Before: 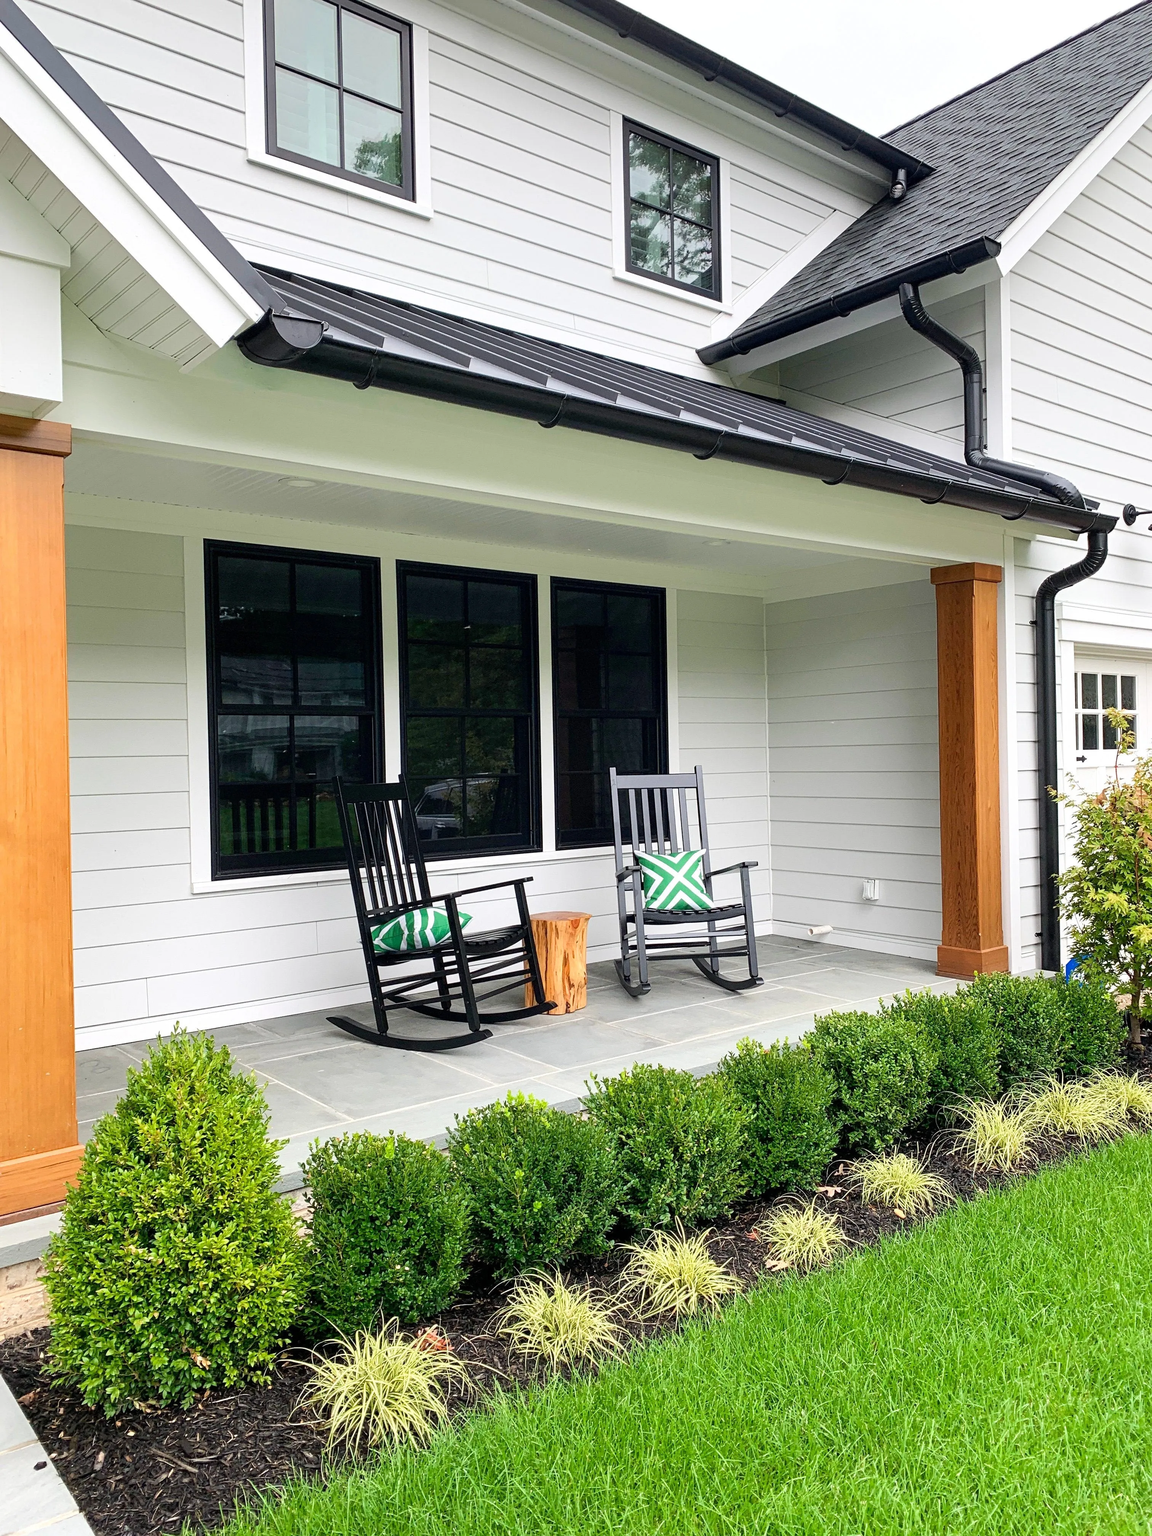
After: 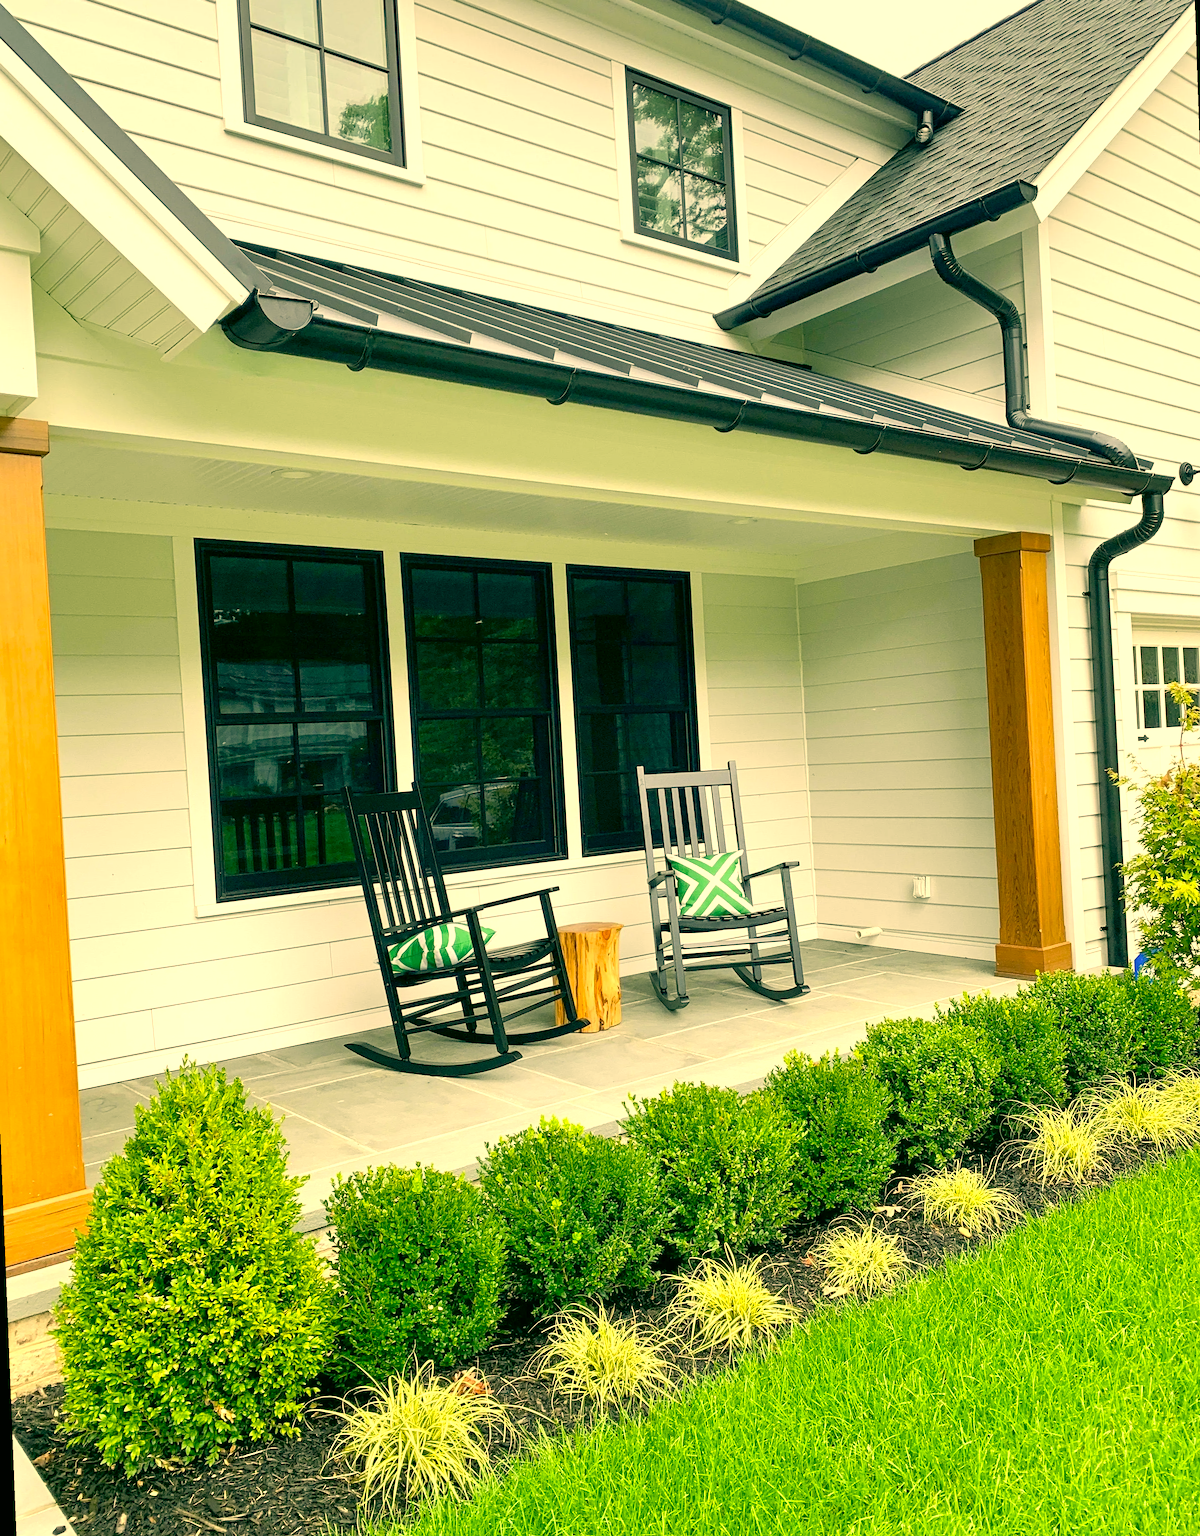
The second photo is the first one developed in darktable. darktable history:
rotate and perspective: rotation -2.12°, lens shift (vertical) 0.009, lens shift (horizontal) -0.008, automatic cropping original format, crop left 0.036, crop right 0.964, crop top 0.05, crop bottom 0.959
tone equalizer: -8 EV 1 EV, -7 EV 1 EV, -6 EV 1 EV, -5 EV 1 EV, -4 EV 1 EV, -3 EV 0.75 EV, -2 EV 0.5 EV, -1 EV 0.25 EV
exposure: black level correction 0.001, exposure 0.3 EV, compensate highlight preservation false
color correction: highlights a* 5.62, highlights b* 33.57, shadows a* -25.86, shadows b* 4.02
